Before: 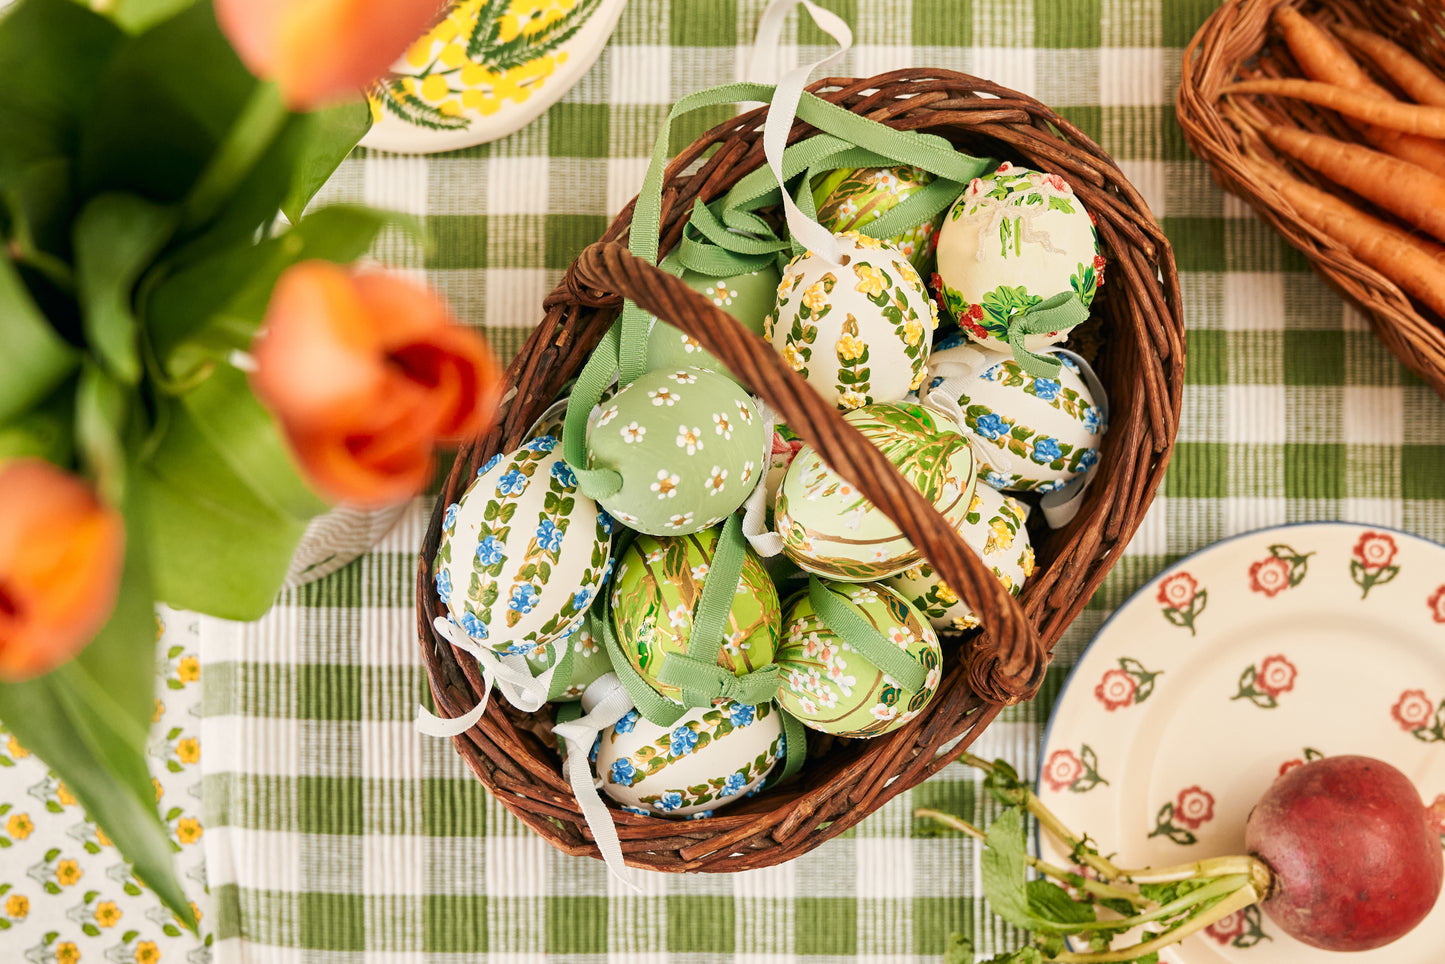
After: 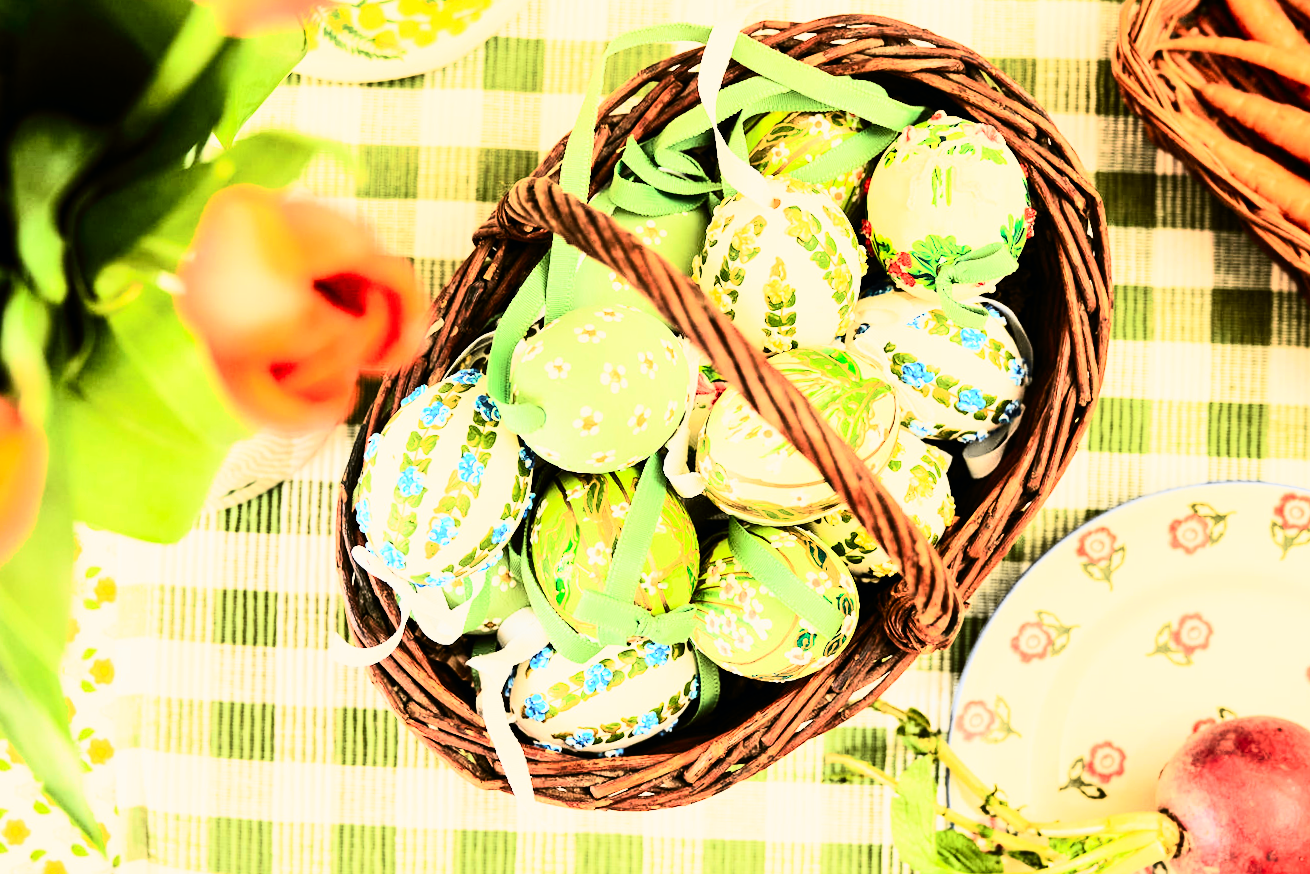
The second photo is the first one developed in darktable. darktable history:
tone curve: curves: ch0 [(0, 0) (0.071, 0.058) (0.266, 0.268) (0.498, 0.542) (0.766, 0.807) (1, 0.983)]; ch1 [(0, 0) (0.346, 0.307) (0.408, 0.387) (0.463, 0.465) (0.482, 0.493) (0.502, 0.499) (0.517, 0.505) (0.55, 0.554) (0.597, 0.61) (0.651, 0.698) (1, 1)]; ch2 [(0, 0) (0.346, 0.34) (0.434, 0.46) (0.485, 0.494) (0.5, 0.498) (0.509, 0.517) (0.526, 0.539) (0.583, 0.603) (0.625, 0.659) (1, 1)], color space Lab, independent channels, preserve colors none
contrast brightness saturation: contrast 0.24, brightness 0.09
rgb curve: curves: ch0 [(0, 0) (0.21, 0.15) (0.24, 0.21) (0.5, 0.75) (0.75, 0.96) (0.89, 0.99) (1, 1)]; ch1 [(0, 0.02) (0.21, 0.13) (0.25, 0.2) (0.5, 0.67) (0.75, 0.9) (0.89, 0.97) (1, 1)]; ch2 [(0, 0.02) (0.21, 0.13) (0.25, 0.2) (0.5, 0.67) (0.75, 0.9) (0.89, 0.97) (1, 1)], compensate middle gray true
crop and rotate: angle -1.96°, left 3.097%, top 4.154%, right 1.586%, bottom 0.529%
